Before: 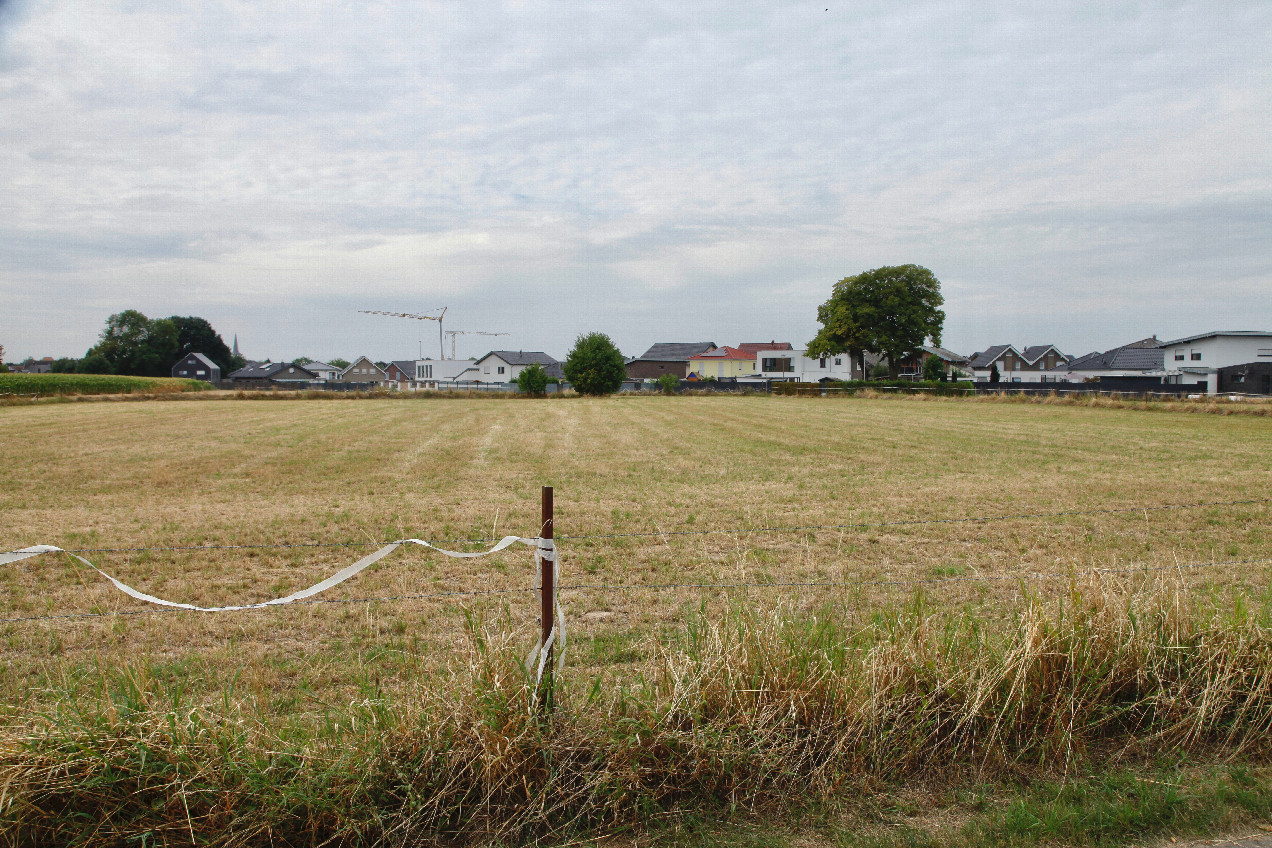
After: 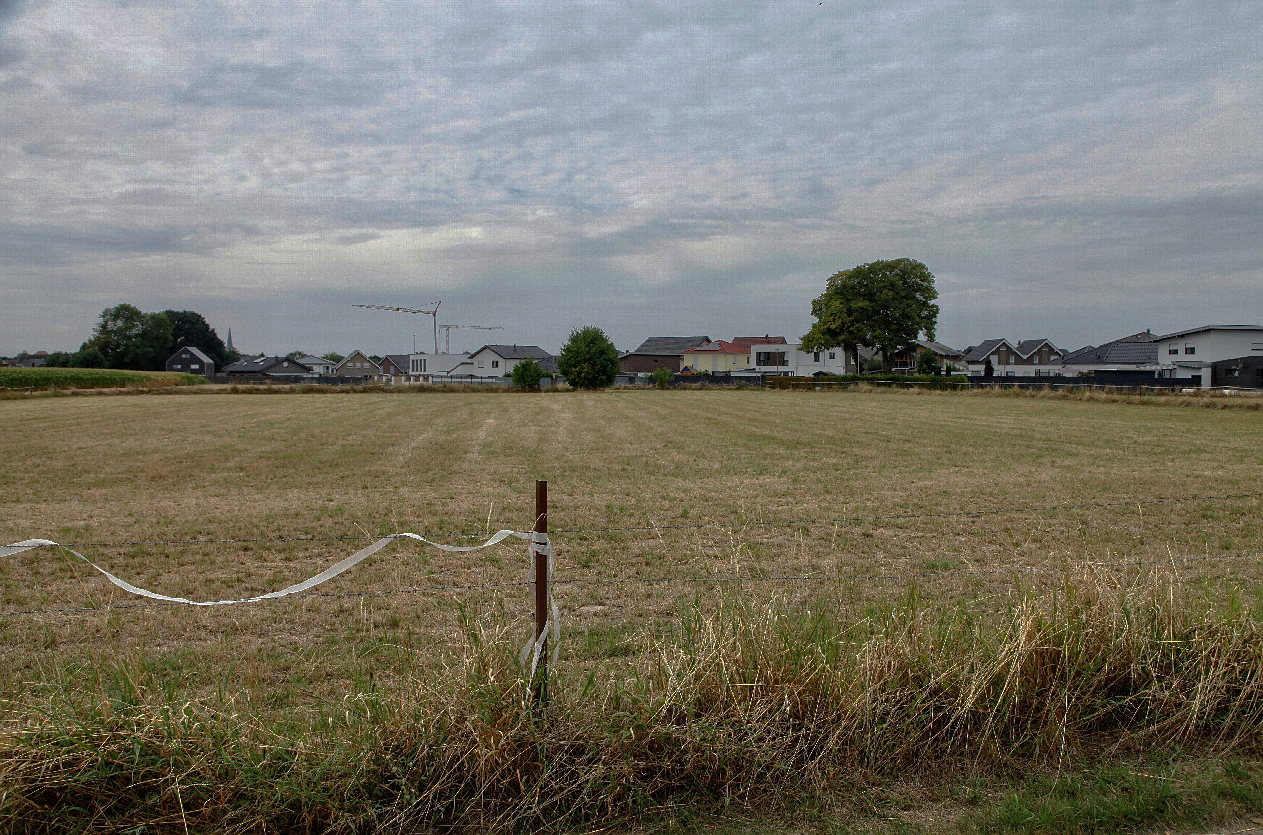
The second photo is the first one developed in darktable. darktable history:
crop: left 0.473%, top 0.76%, right 0.186%, bottom 0.66%
base curve: curves: ch0 [(0, 0) (0.841, 0.609) (1, 1)], preserve colors none
sharpen: radius 1.053, threshold 0.936
local contrast: on, module defaults
